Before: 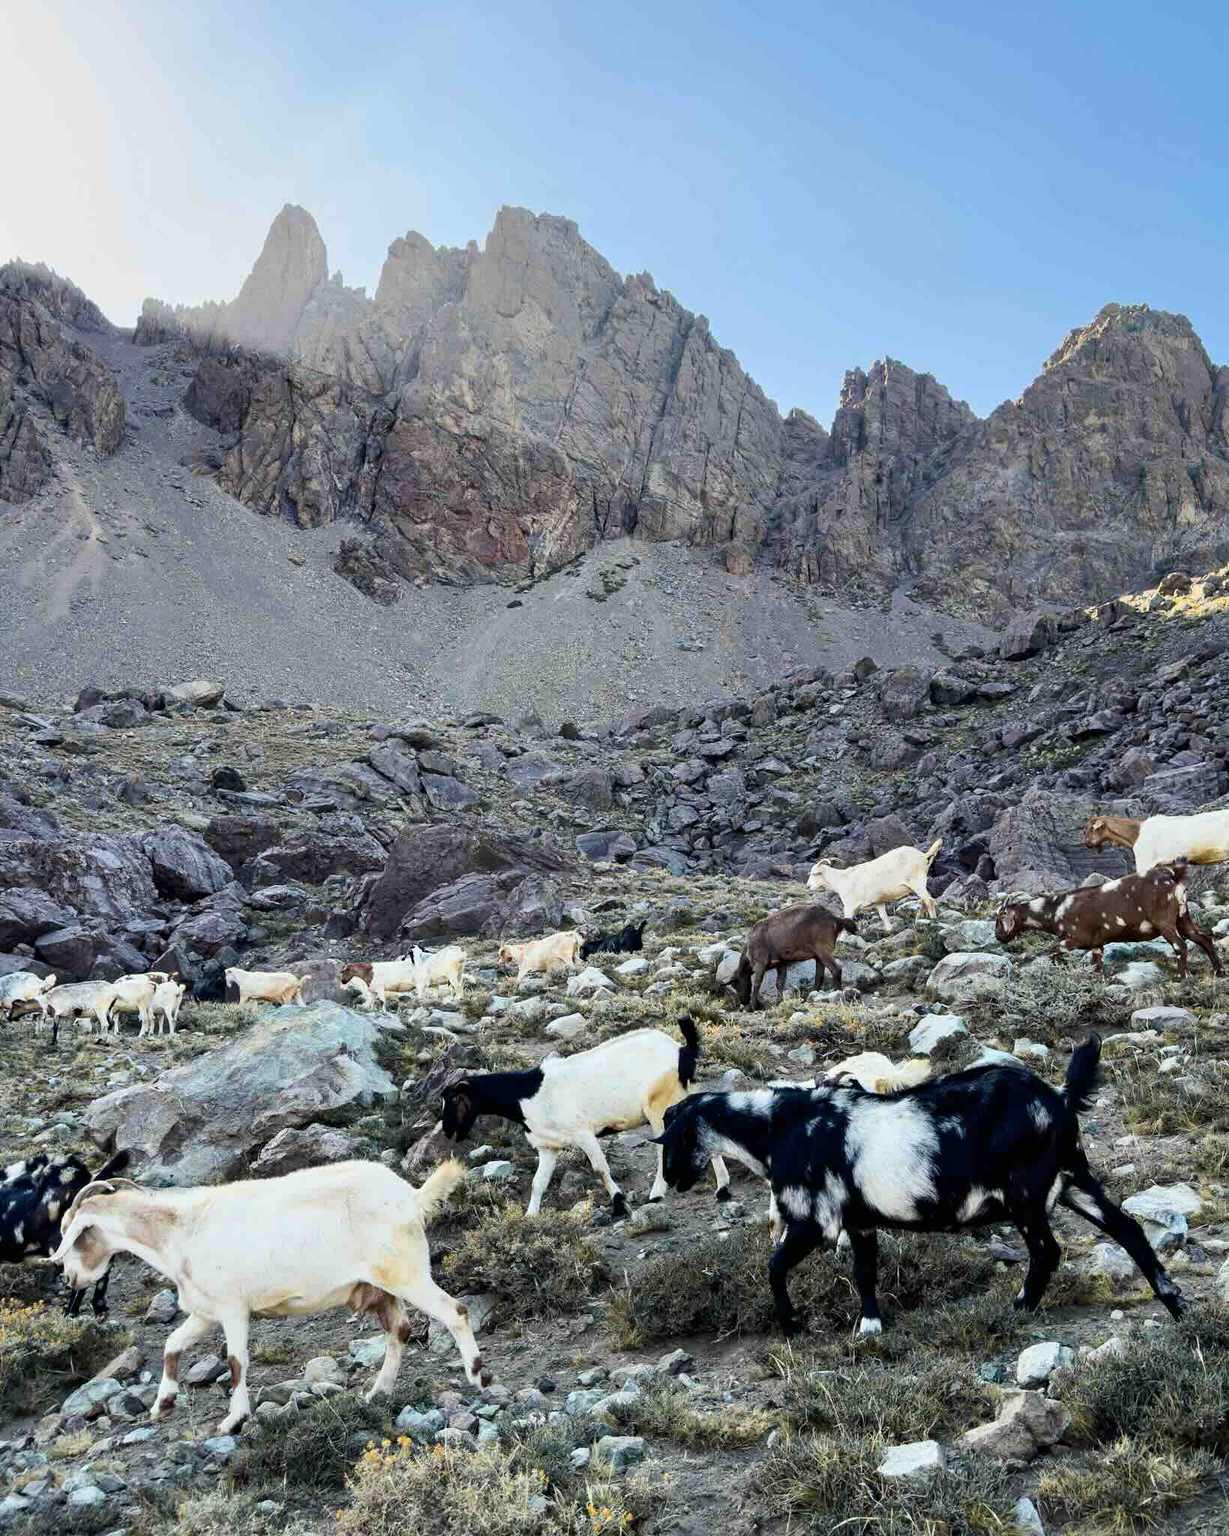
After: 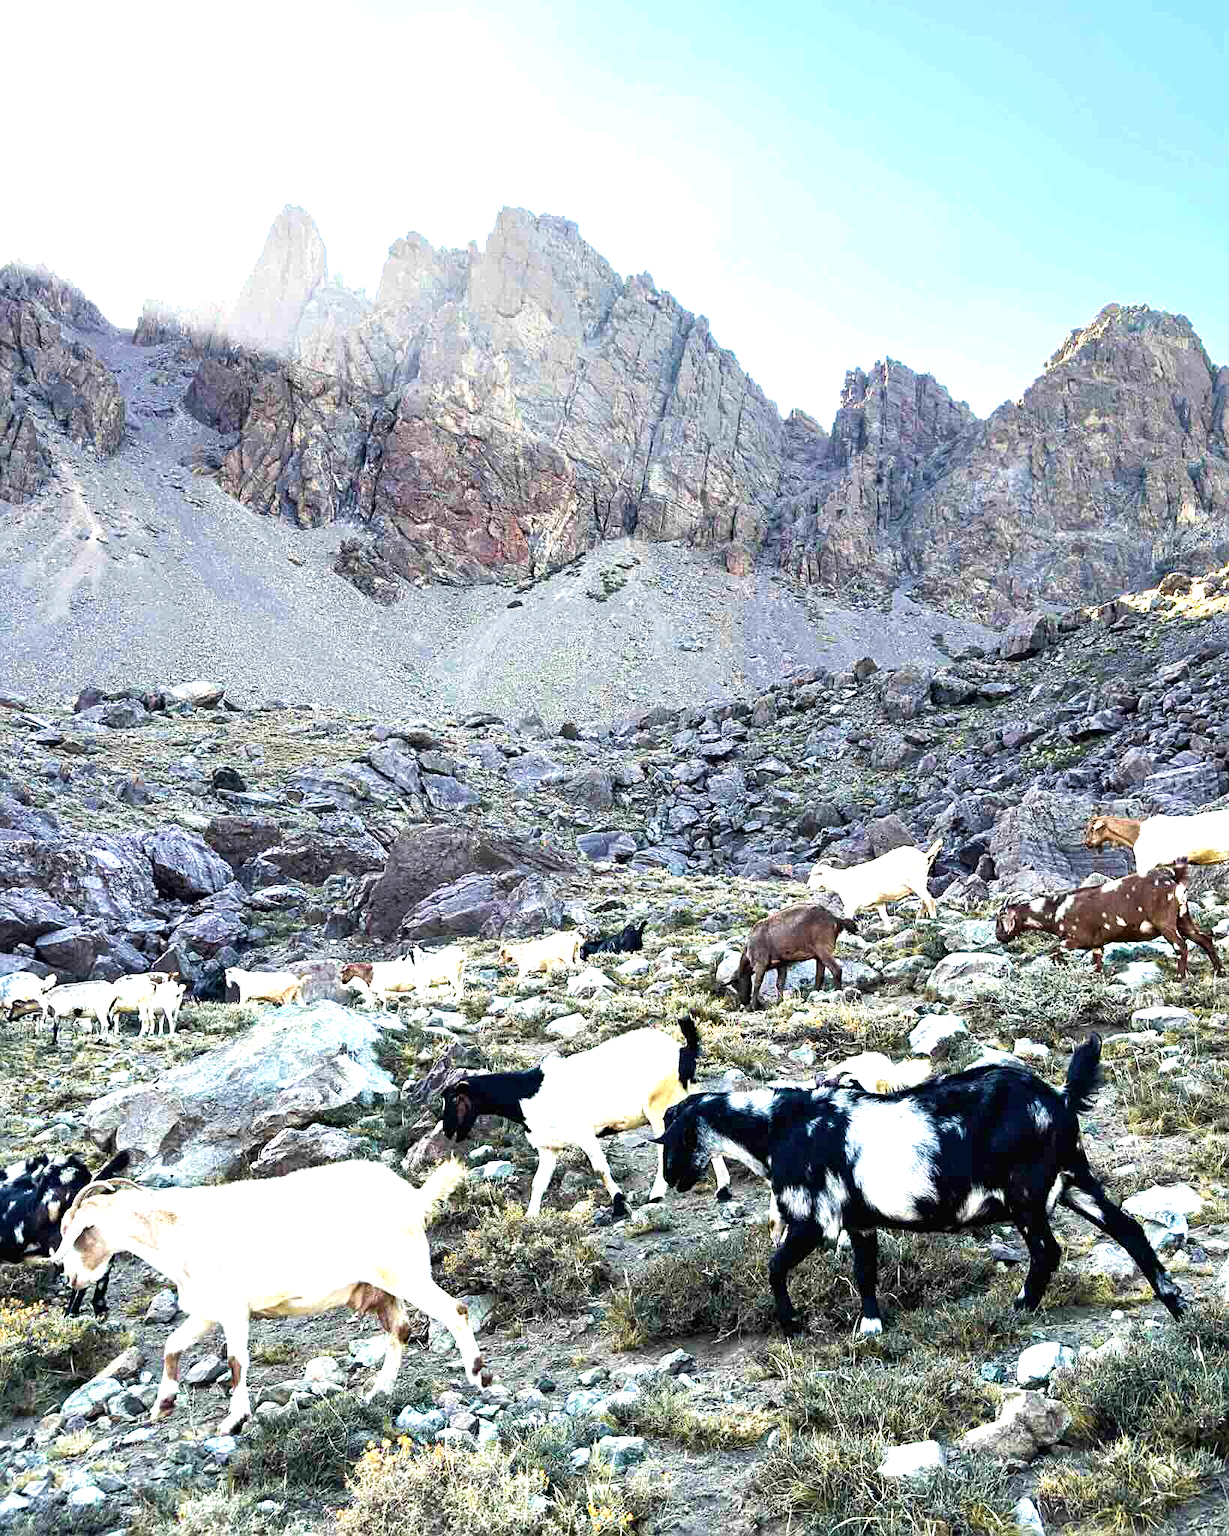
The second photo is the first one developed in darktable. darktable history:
sharpen: on, module defaults
velvia: on, module defaults
exposure: black level correction 0, exposure 1.1 EV, compensate highlight preservation false
